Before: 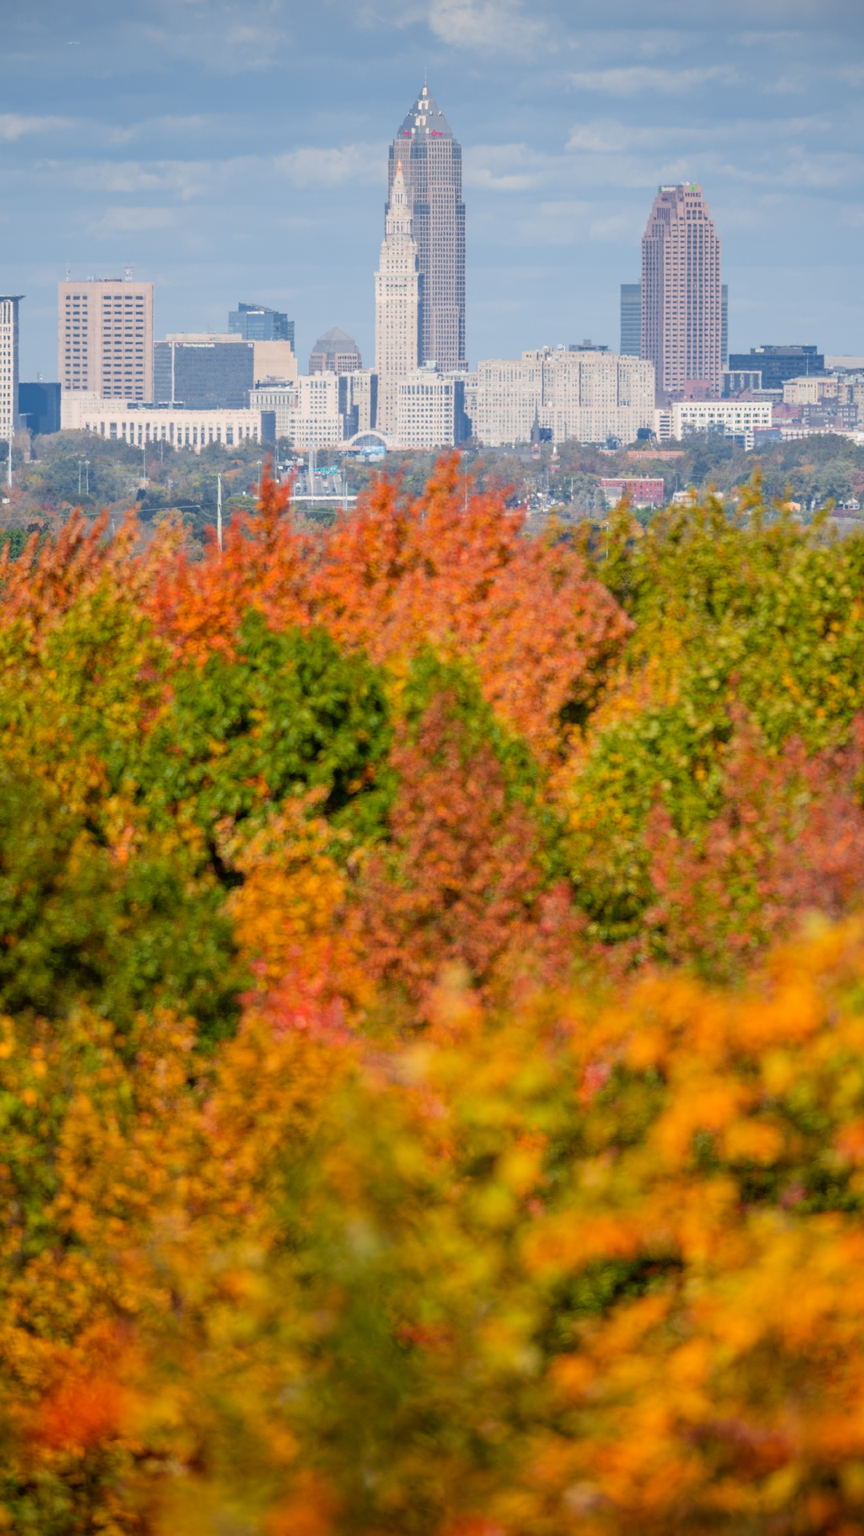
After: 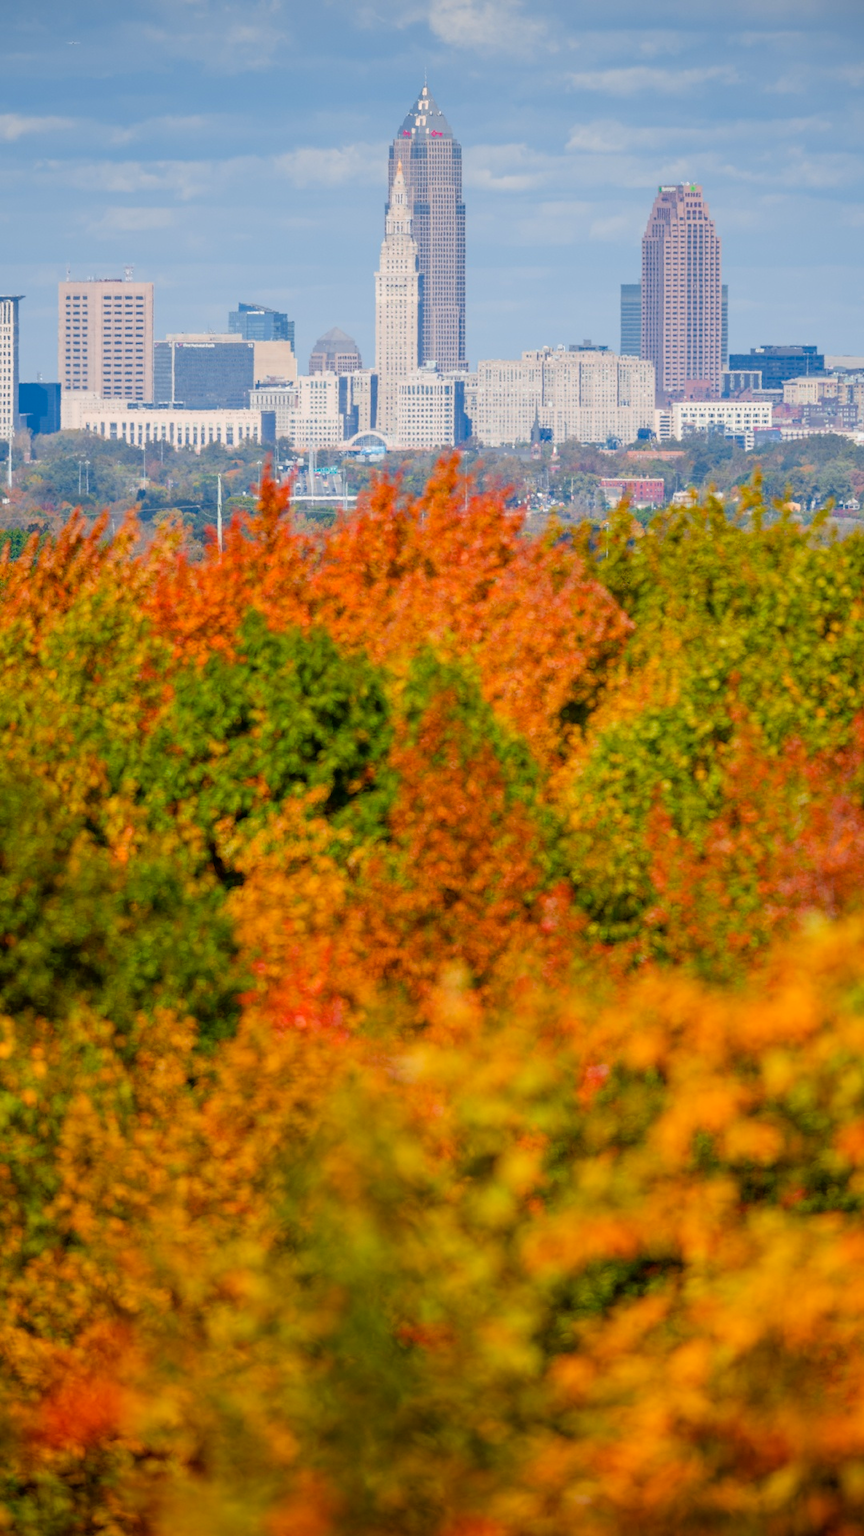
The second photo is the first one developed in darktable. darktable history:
color balance rgb: power › hue 329.07°, perceptual saturation grading › global saturation 20%, perceptual saturation grading › highlights -25.689%, perceptual saturation grading › shadows 49.941%, global vibrance 20%
